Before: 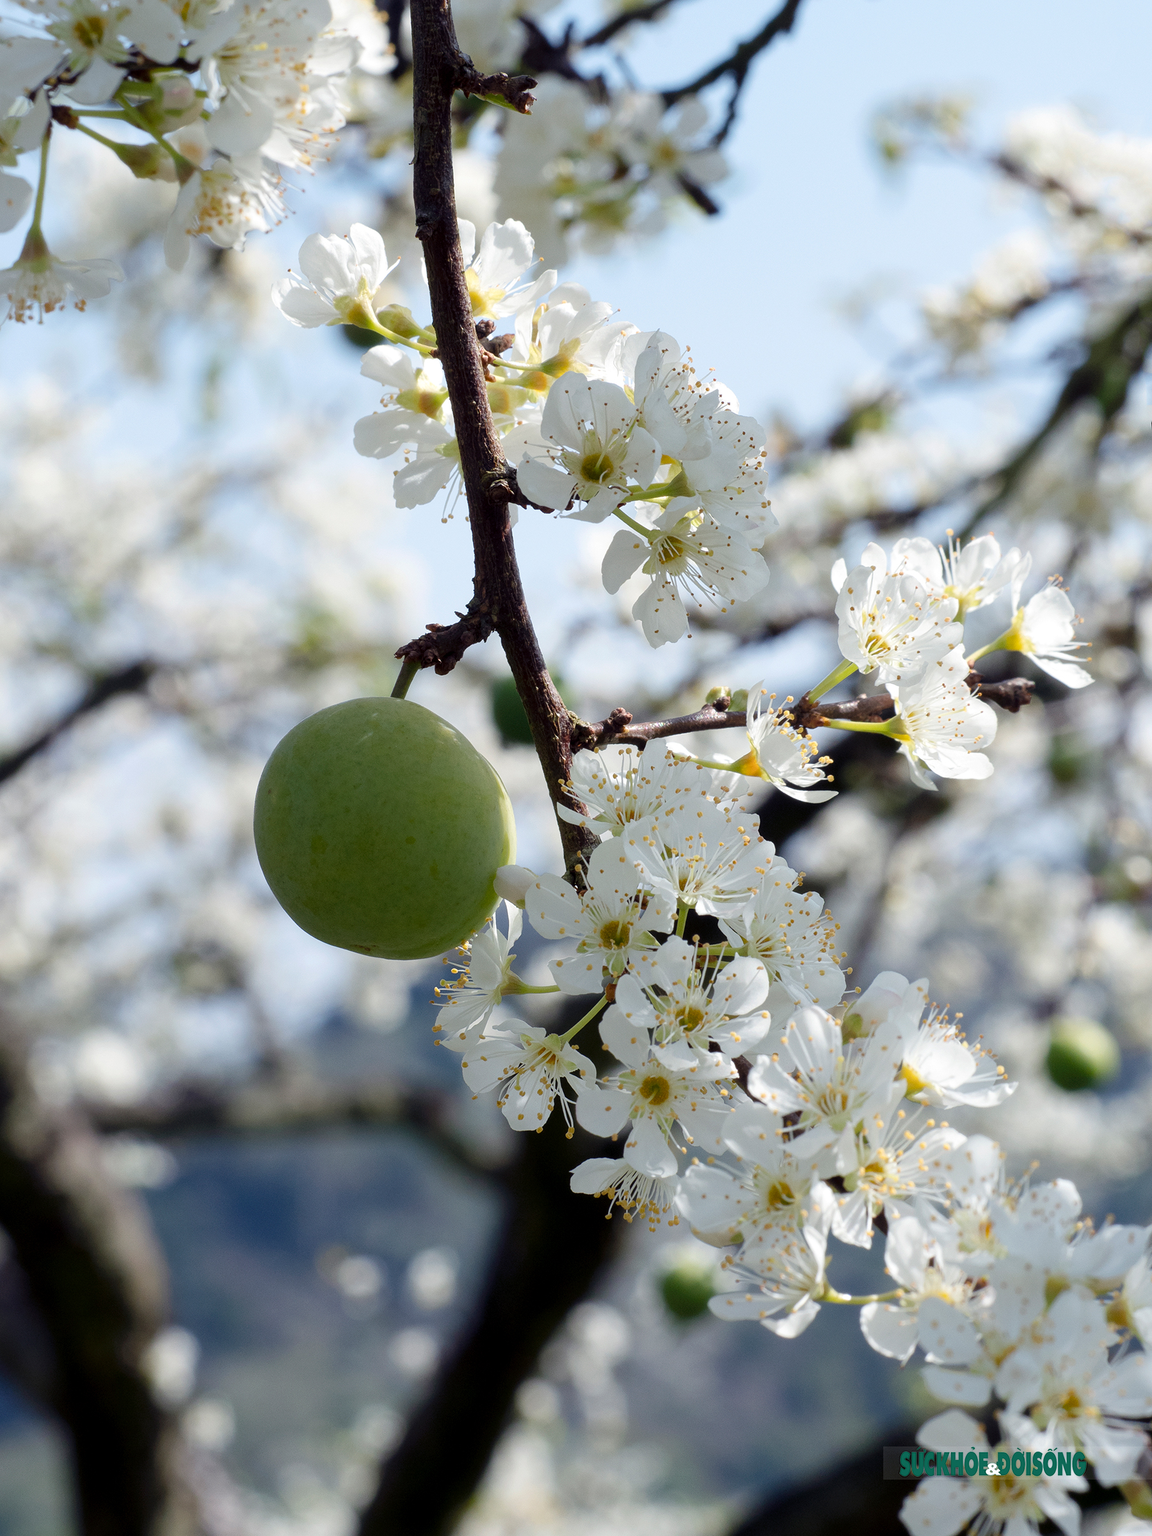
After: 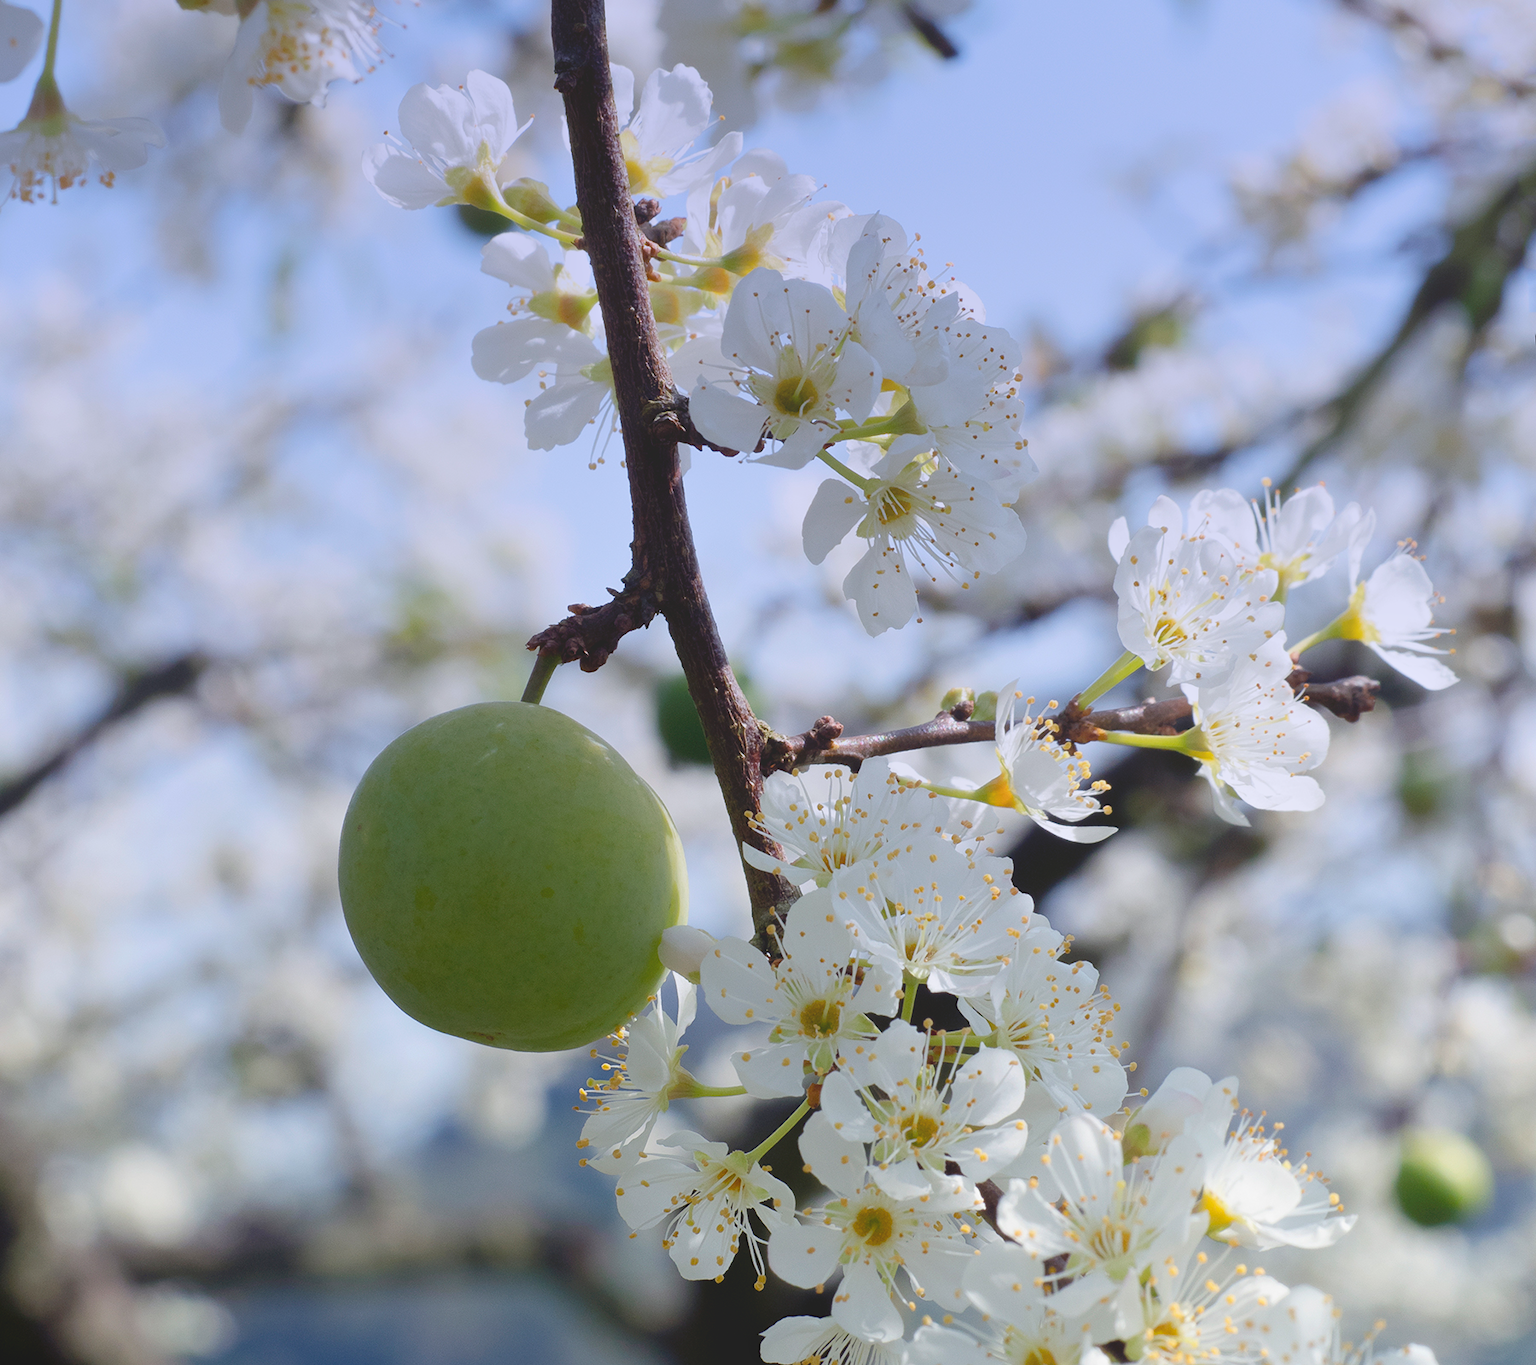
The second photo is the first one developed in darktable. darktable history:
crop: top 11.166%, bottom 22.168%
graduated density: hue 238.83°, saturation 50%
local contrast: detail 70%
exposure: black level correction 0.001, exposure 0.3 EV, compensate highlight preservation false
